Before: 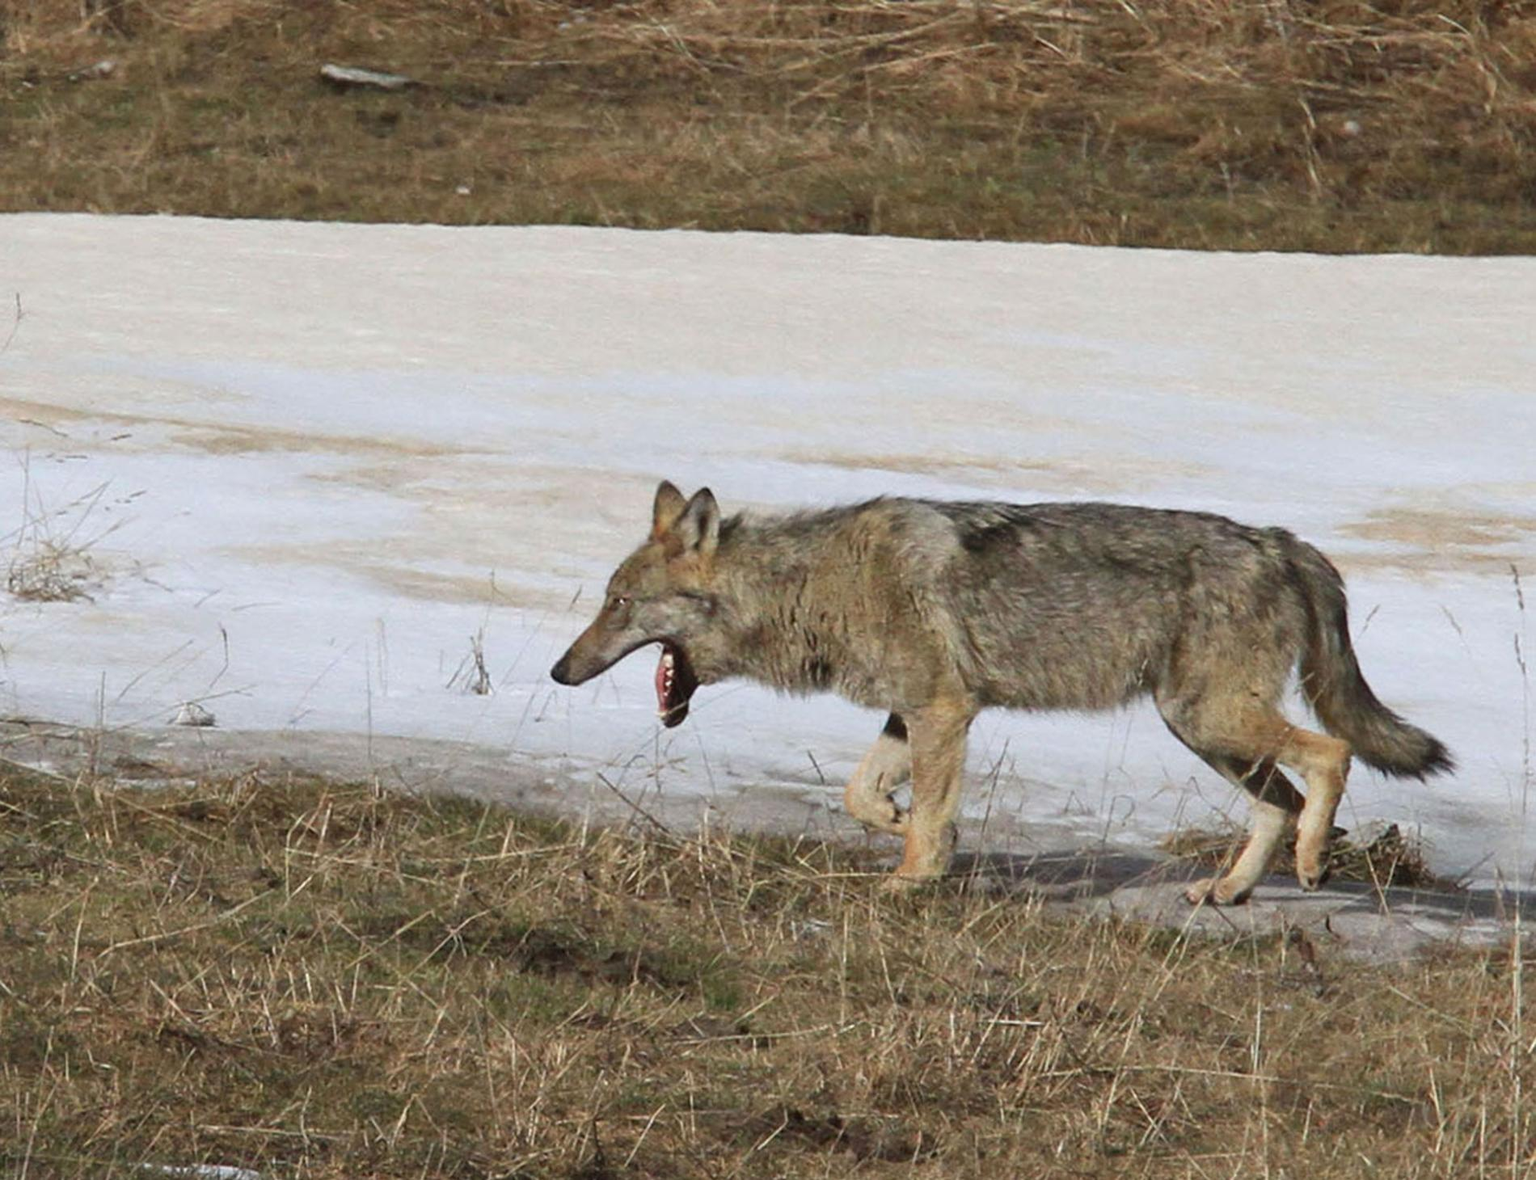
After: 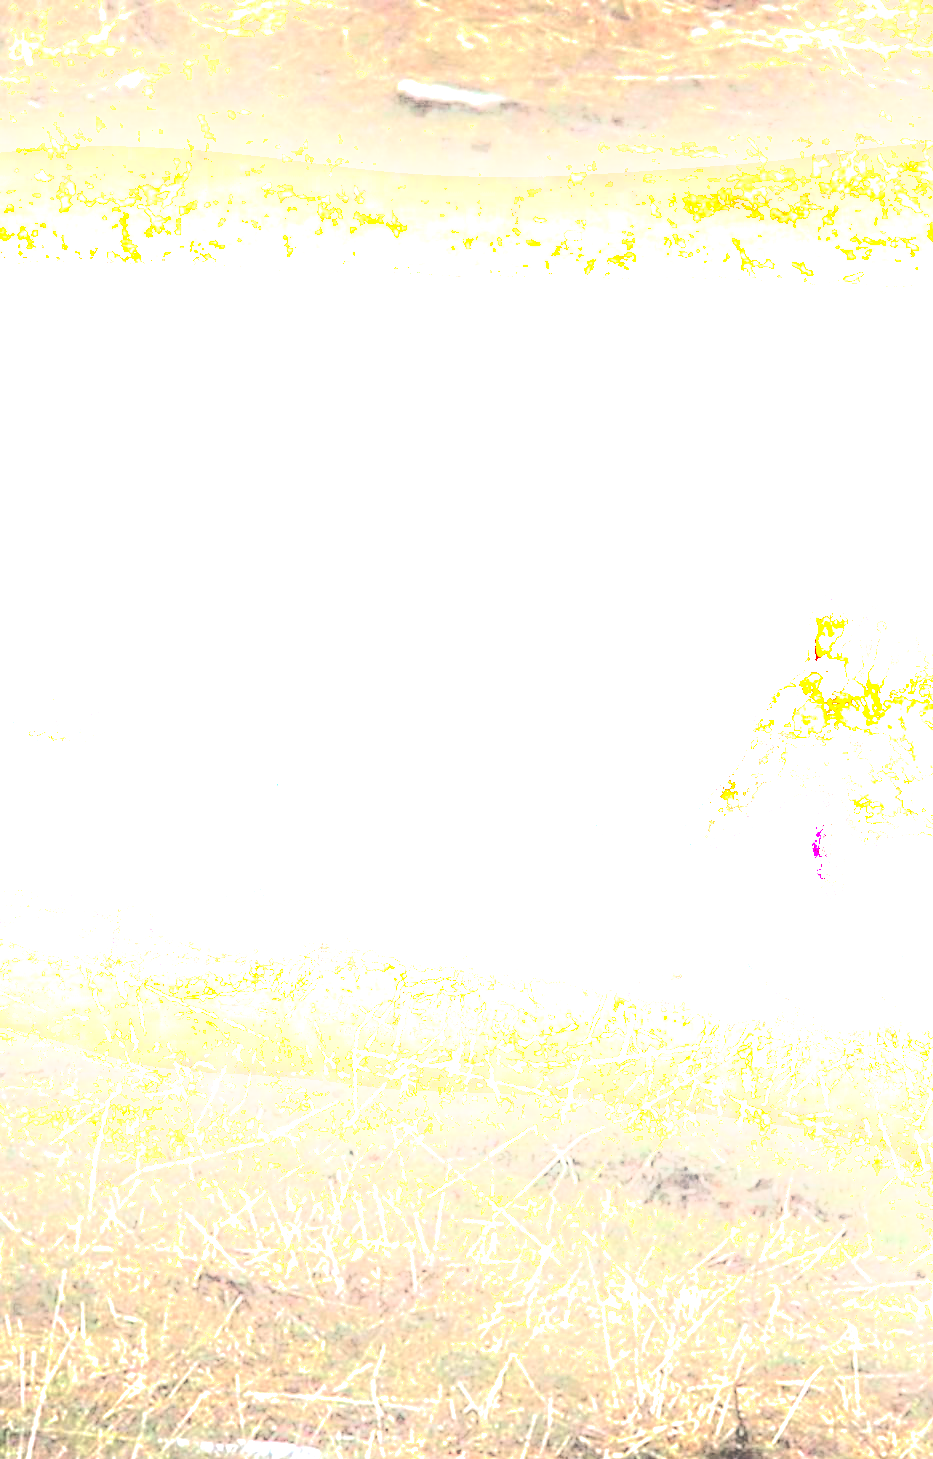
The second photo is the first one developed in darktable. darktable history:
exposure: black level correction 0, exposure 2.327 EV, compensate exposure bias true, compensate highlight preservation false
rgb curve: curves: ch0 [(0, 0.186) (0.314, 0.284) (0.775, 0.708) (1, 1)], compensate middle gray true, preserve colors none
crop and rotate: left 0%, top 0%, right 50.845%
white balance: red 0.984, blue 1.059
tone equalizer: -8 EV -0.417 EV, -7 EV -0.389 EV, -6 EV -0.333 EV, -5 EV -0.222 EV, -3 EV 0.222 EV, -2 EV 0.333 EV, -1 EV 0.389 EV, +0 EV 0.417 EV, edges refinement/feathering 500, mask exposure compensation -1.57 EV, preserve details no
sharpen: amount 0.2
shadows and highlights: highlights 70.7, soften with gaussian
